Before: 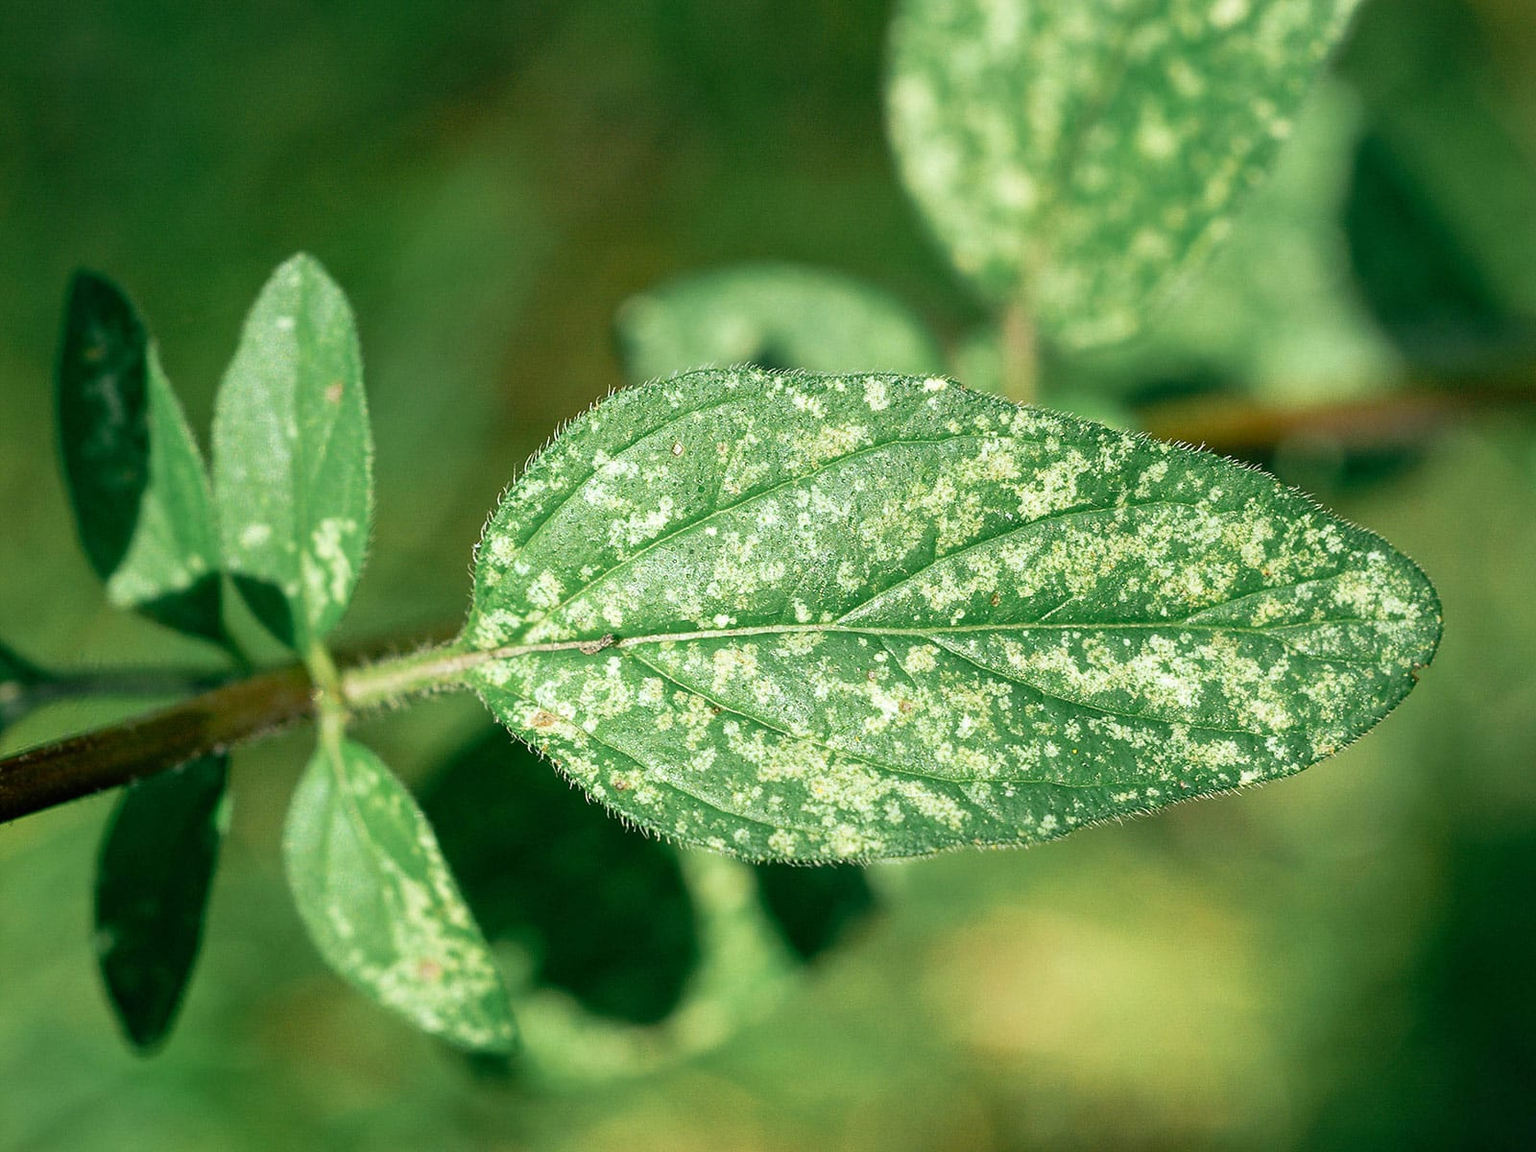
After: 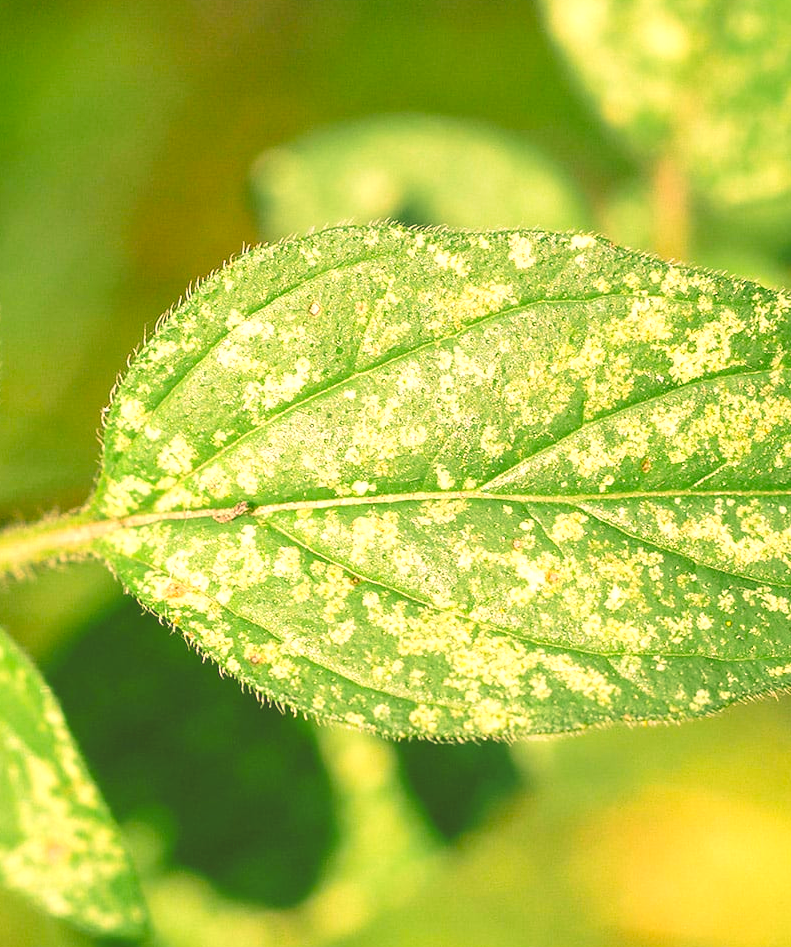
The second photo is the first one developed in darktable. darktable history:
crop and rotate: angle 0.024°, left 24.432%, top 13.26%, right 26.085%, bottom 7.706%
color balance rgb: global offset › luminance 1.989%, perceptual saturation grading › global saturation -0.126%, perceptual saturation grading › mid-tones 11.079%, global vibrance 23.853%, contrast -24.999%
color correction: highlights a* 20.98, highlights b* 19.41
exposure: black level correction 0.001, exposure 1.303 EV, compensate exposure bias true, compensate highlight preservation false
velvia: on, module defaults
contrast brightness saturation: contrast 0.04, saturation 0.069
